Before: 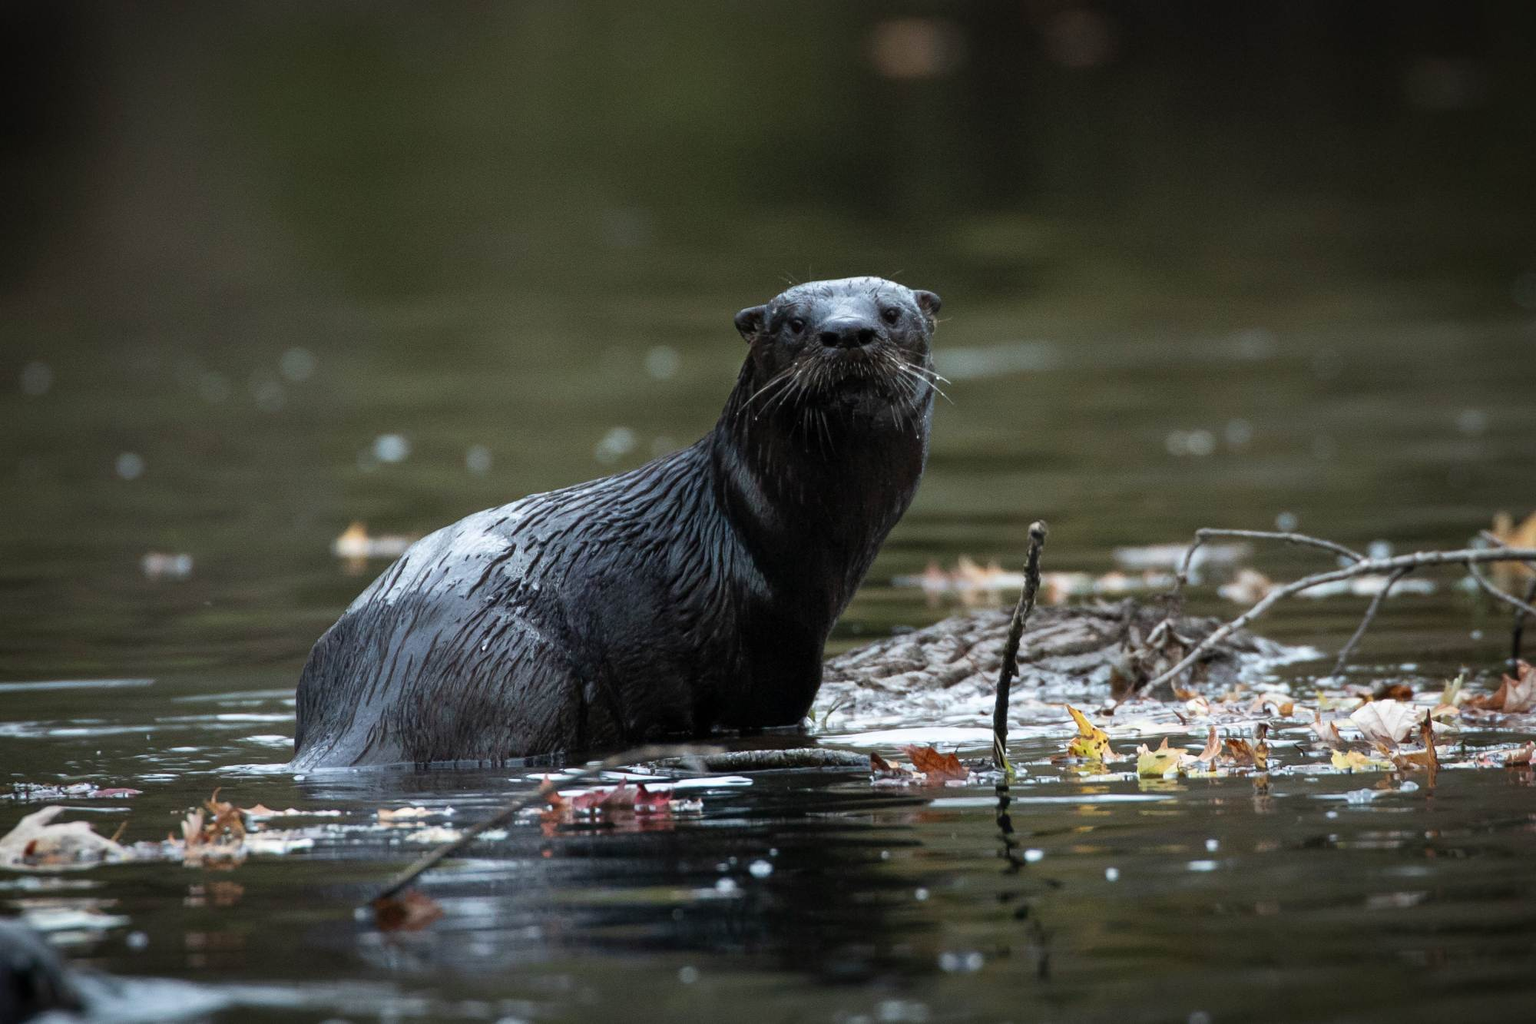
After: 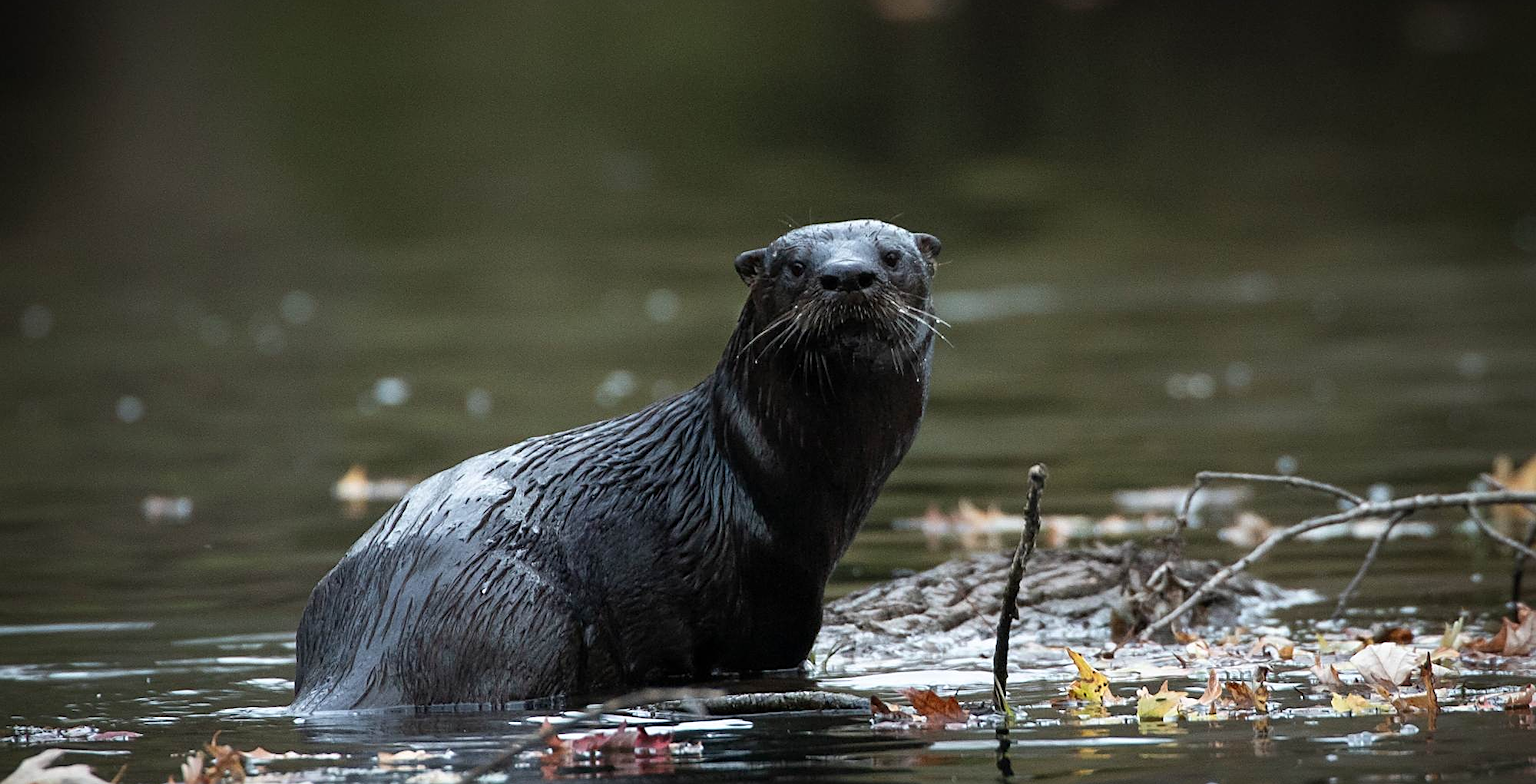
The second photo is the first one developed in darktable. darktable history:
crop: top 5.607%, bottom 17.785%
sharpen: on, module defaults
